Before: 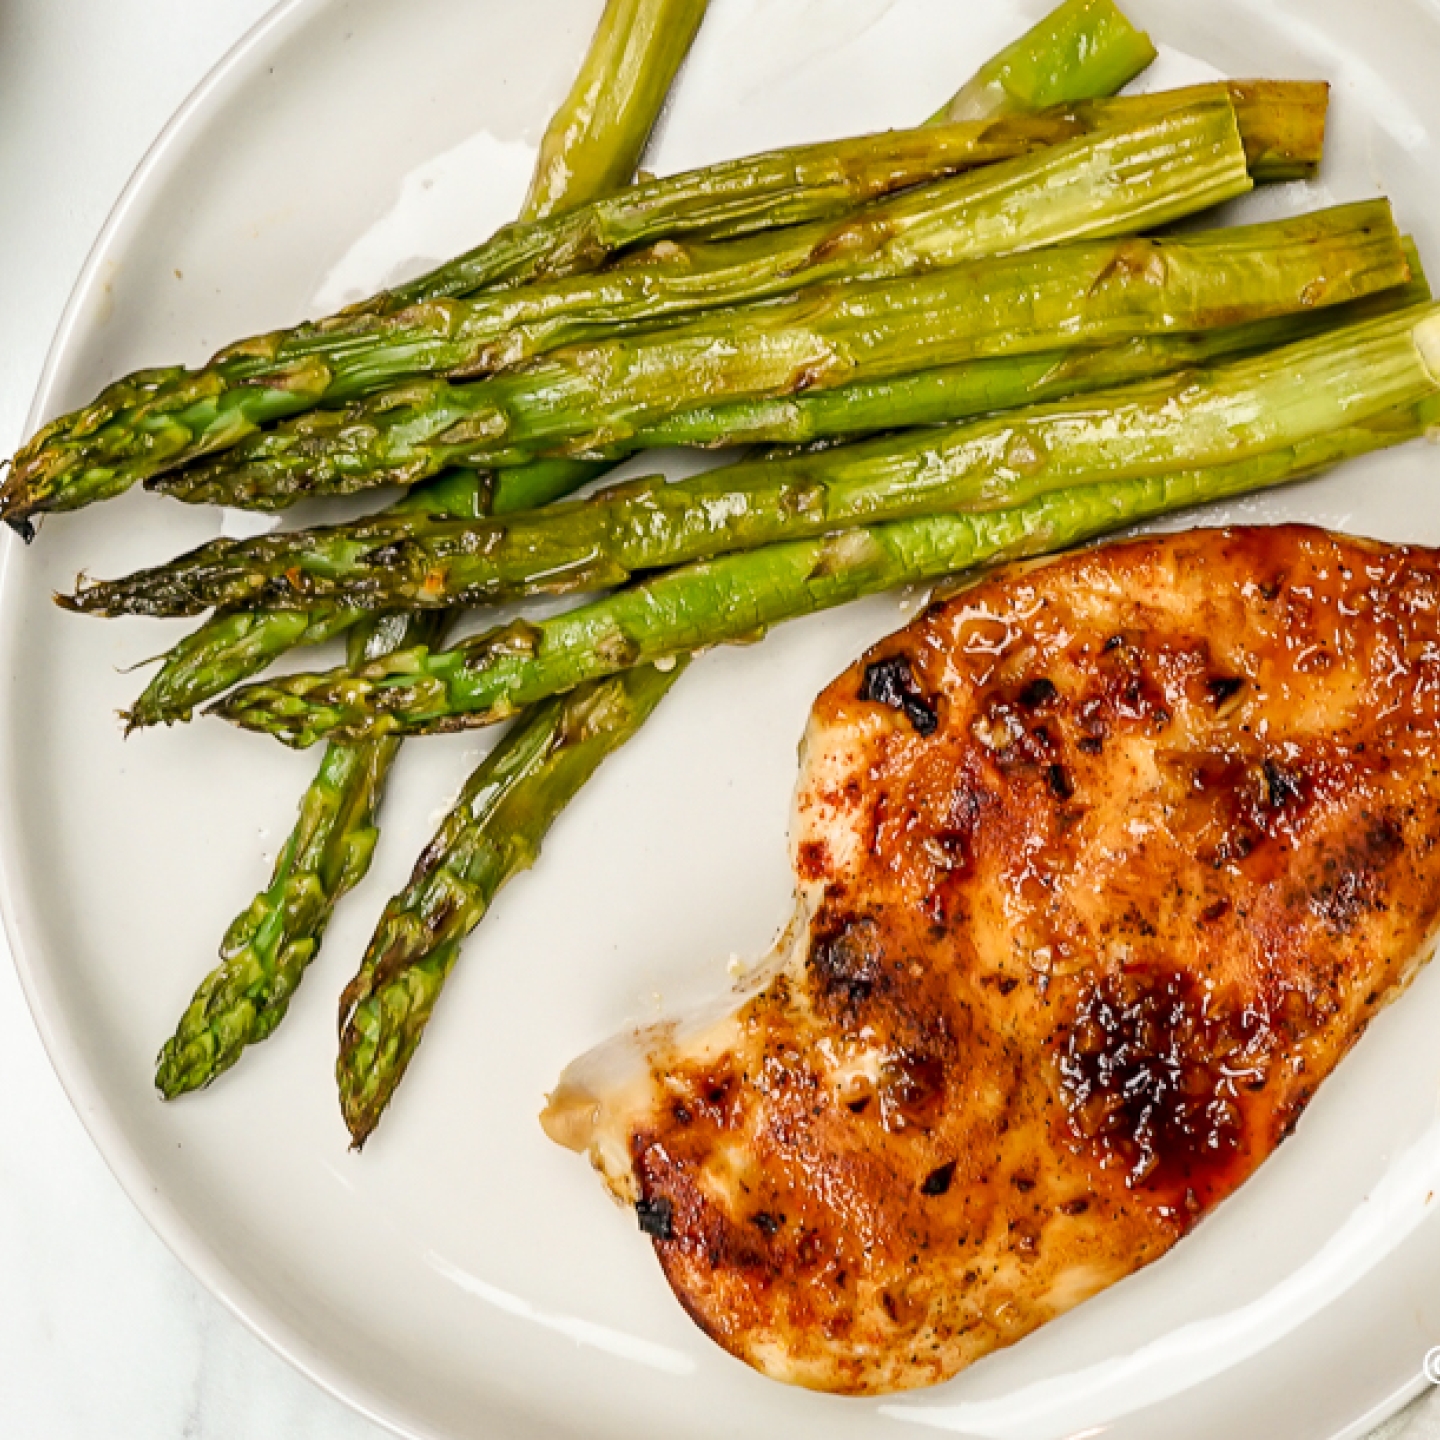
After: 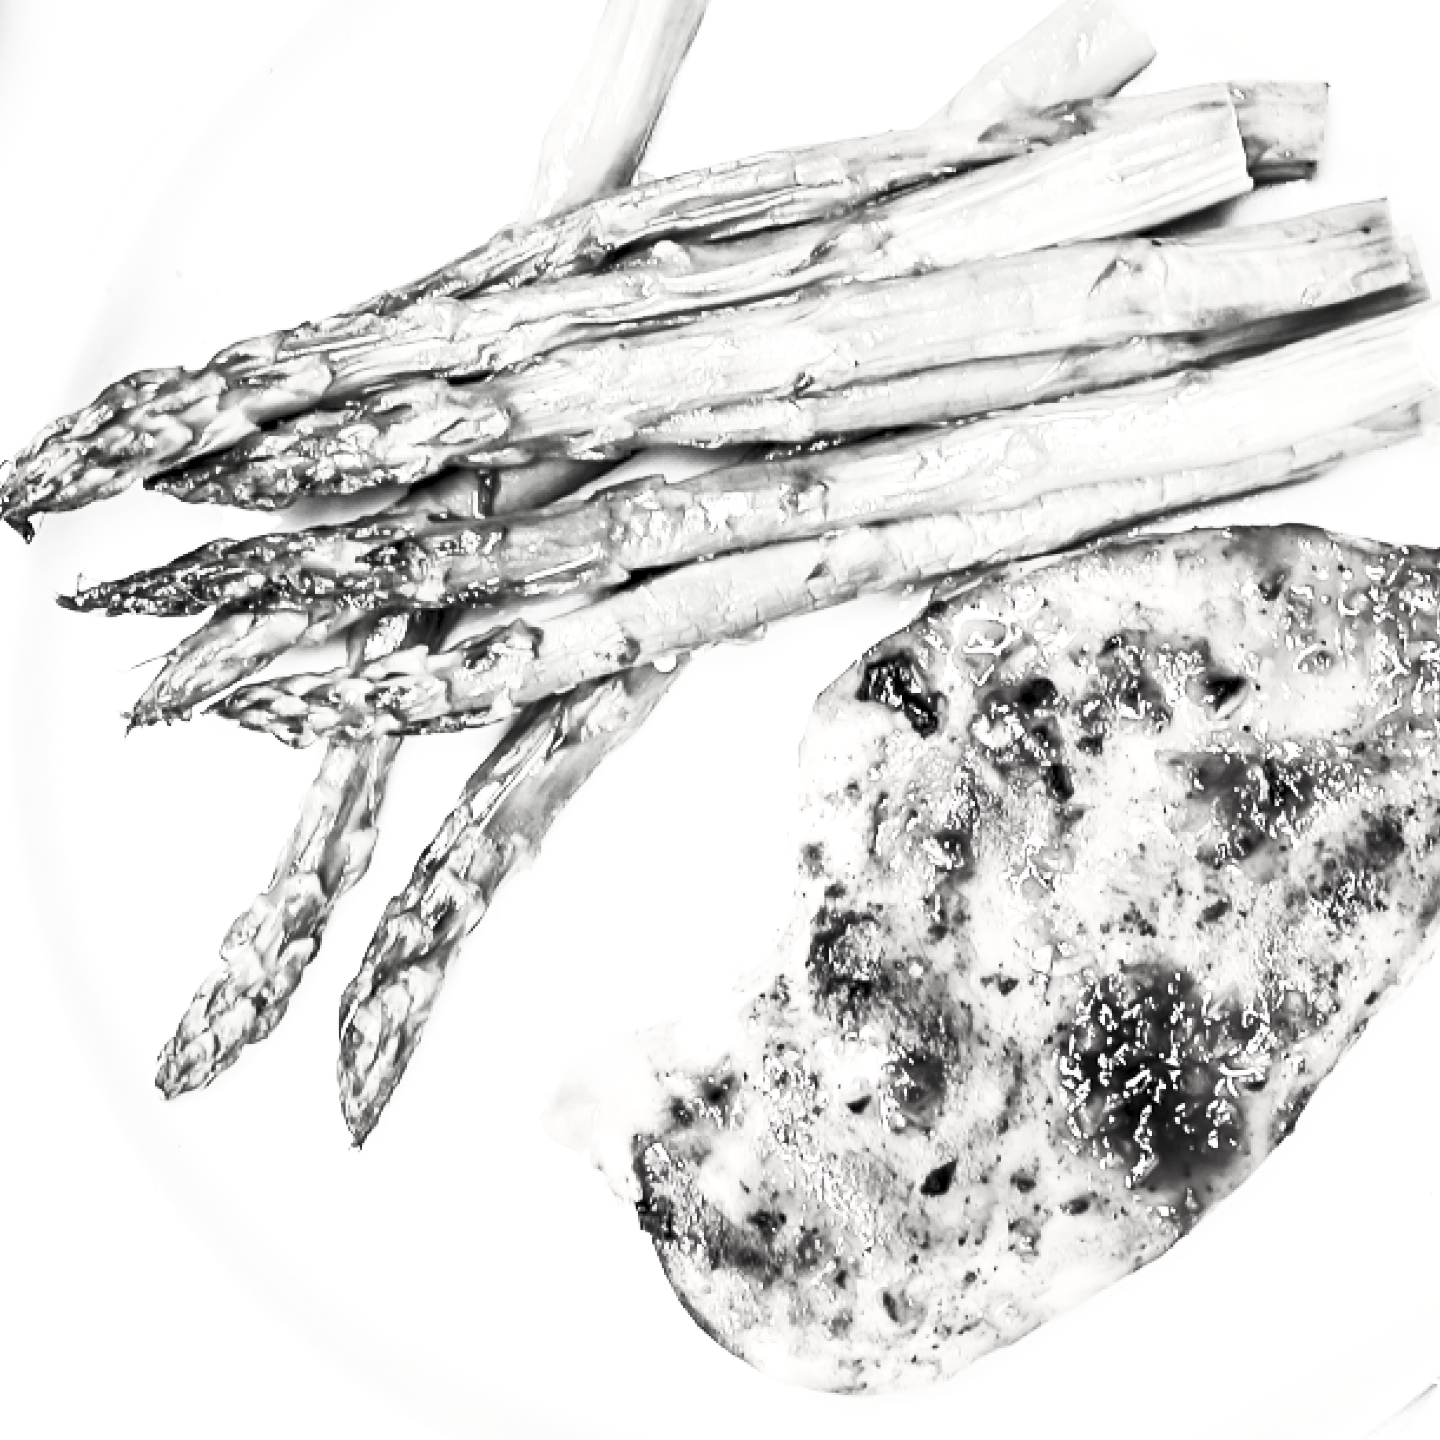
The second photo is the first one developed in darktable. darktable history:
contrast brightness saturation: contrast 0.518, brightness 0.458, saturation -0.986
exposure: black level correction 0.001, exposure 0.673 EV, compensate highlight preservation false
